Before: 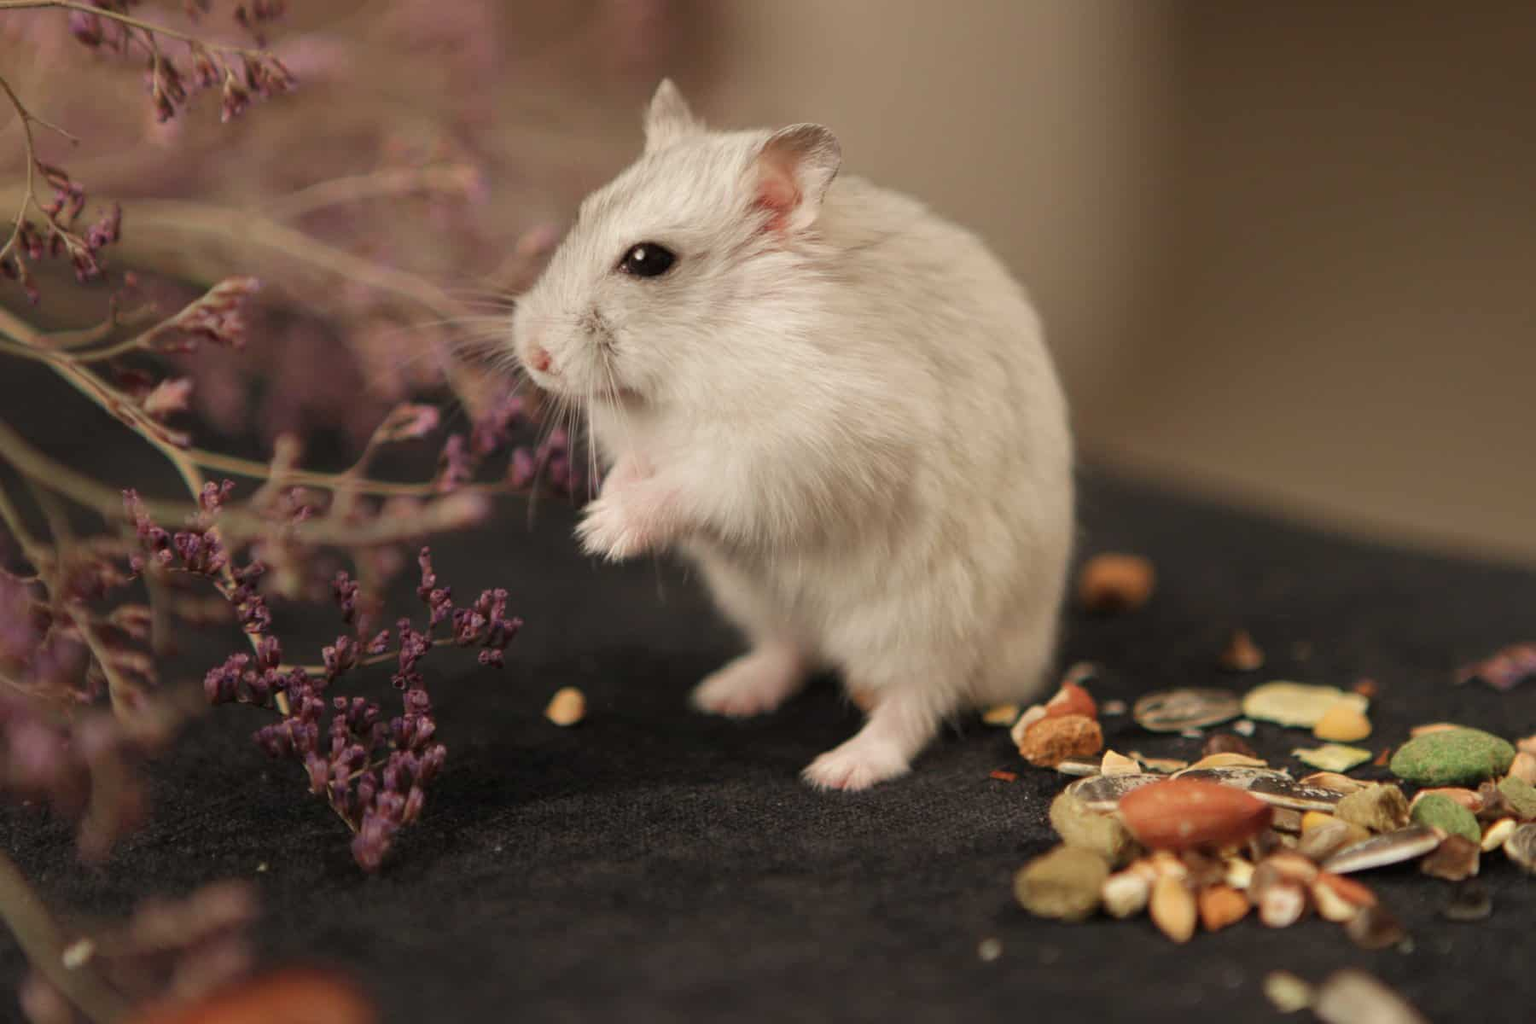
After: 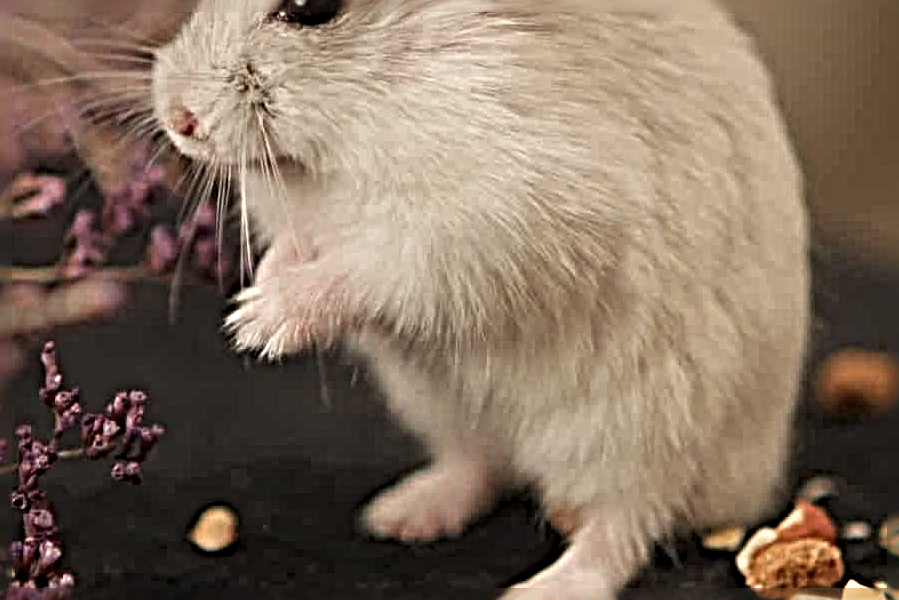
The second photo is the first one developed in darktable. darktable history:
sharpen: radius 6.3, amount 1.8, threshold 0
crop: left 25%, top 25%, right 25%, bottom 25%
